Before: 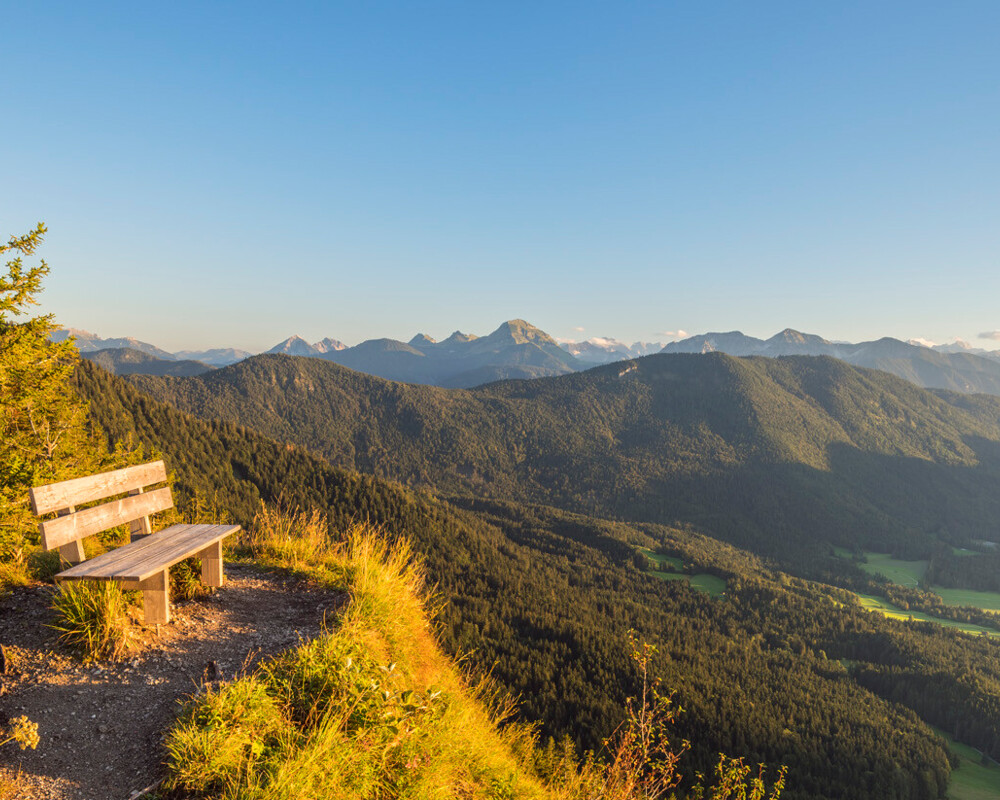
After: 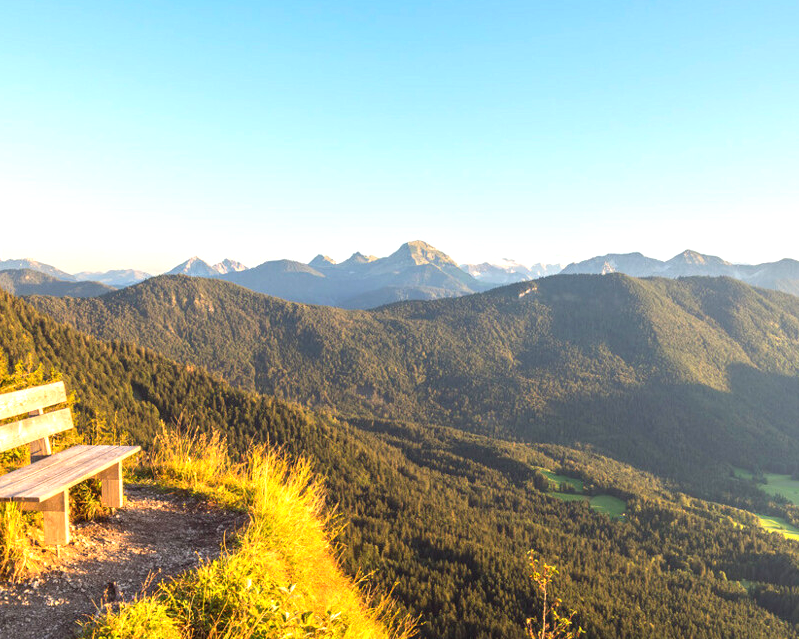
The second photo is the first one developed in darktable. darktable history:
exposure: black level correction 0, exposure 0.9 EV, compensate highlight preservation false
crop and rotate: left 10.071%, top 10.071%, right 10.02%, bottom 10.02%
